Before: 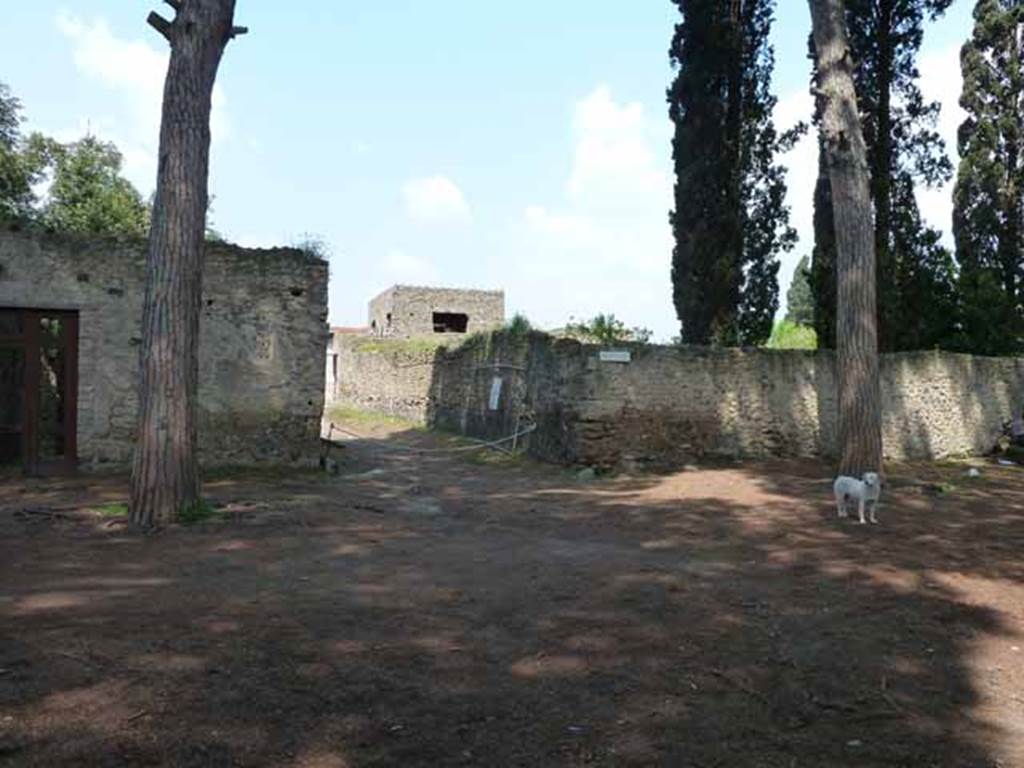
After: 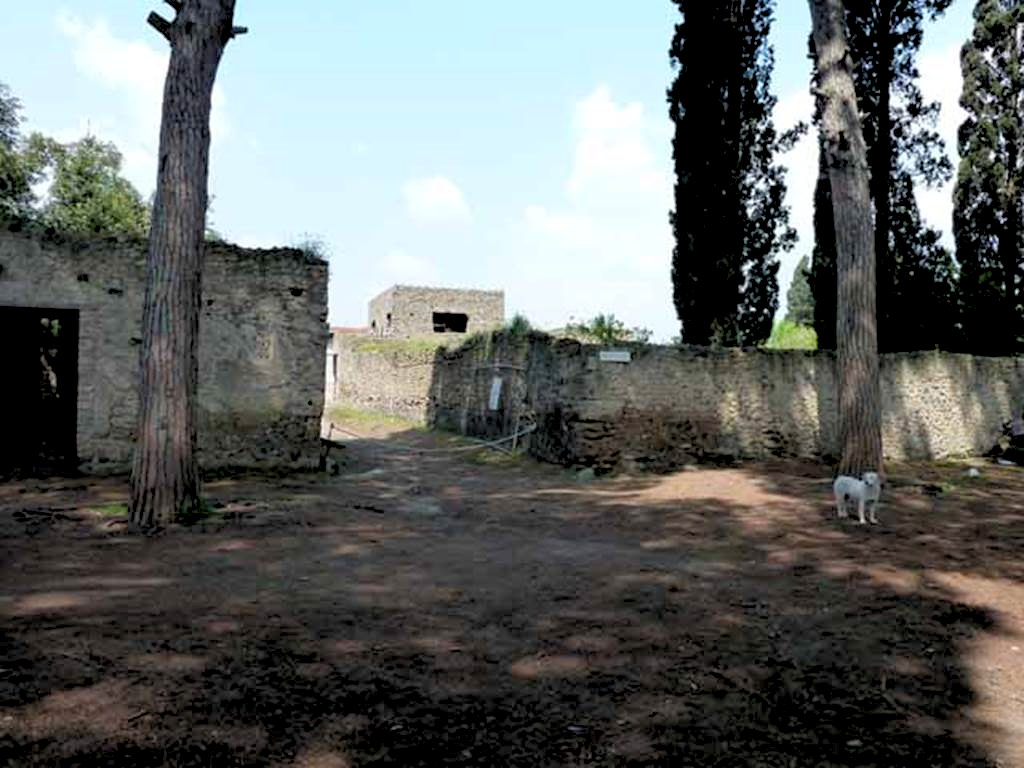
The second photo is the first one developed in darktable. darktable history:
rgb levels: levels [[0.013, 0.434, 0.89], [0, 0.5, 1], [0, 0.5, 1]]
exposure: black level correction 0.009, exposure -0.159 EV, compensate highlight preservation false
